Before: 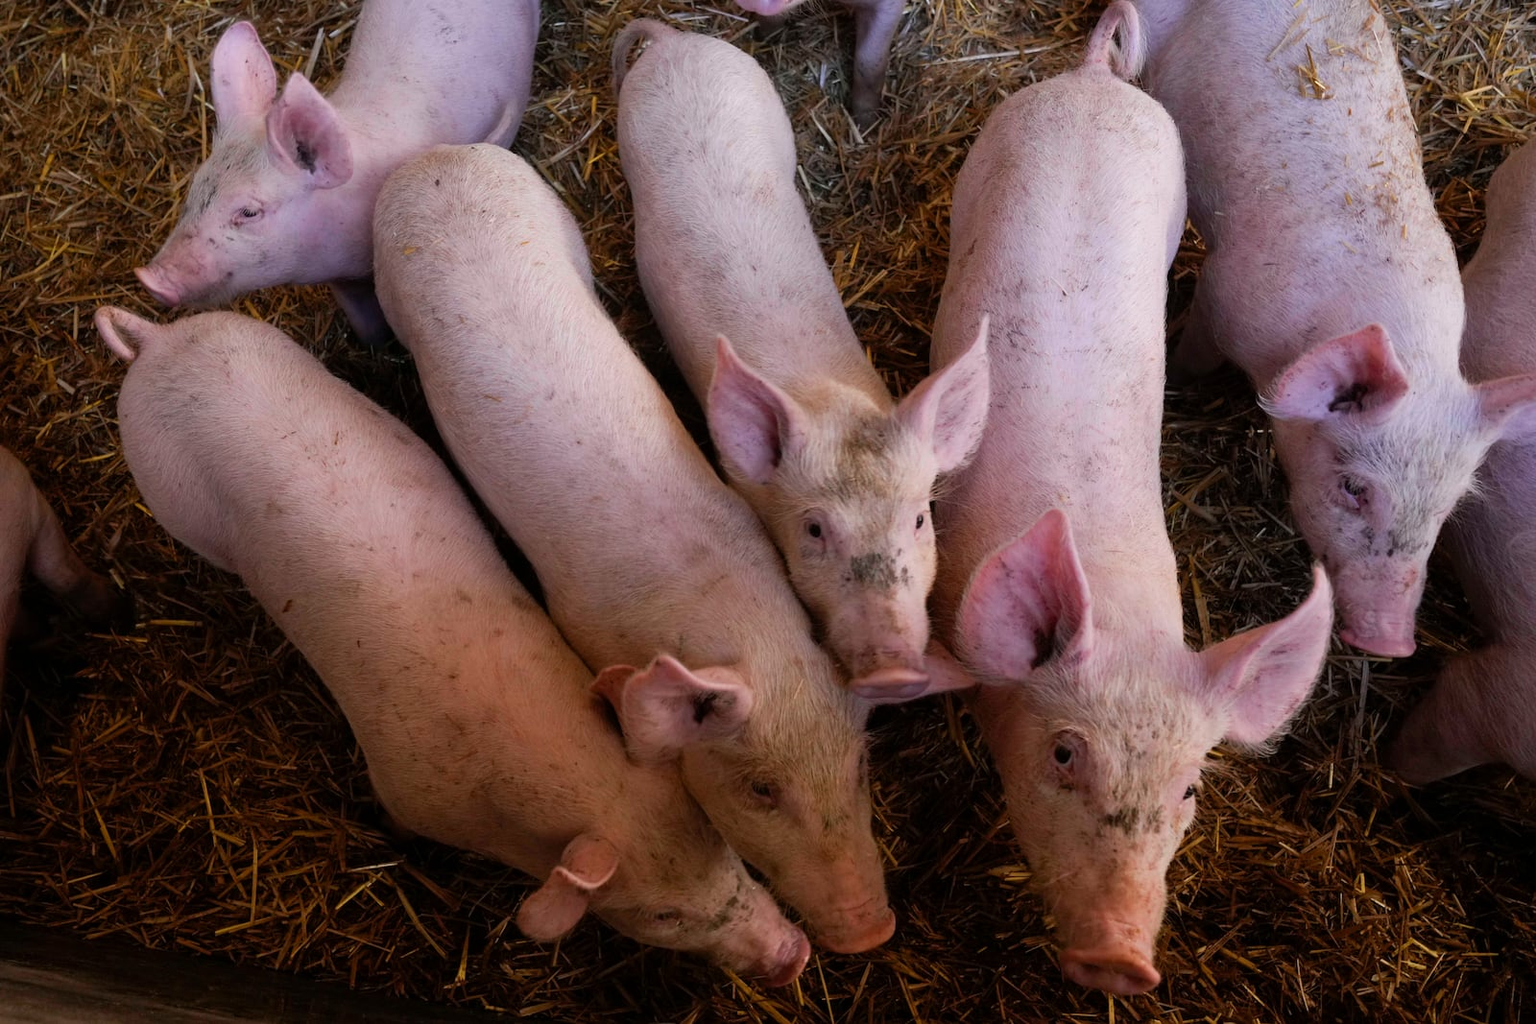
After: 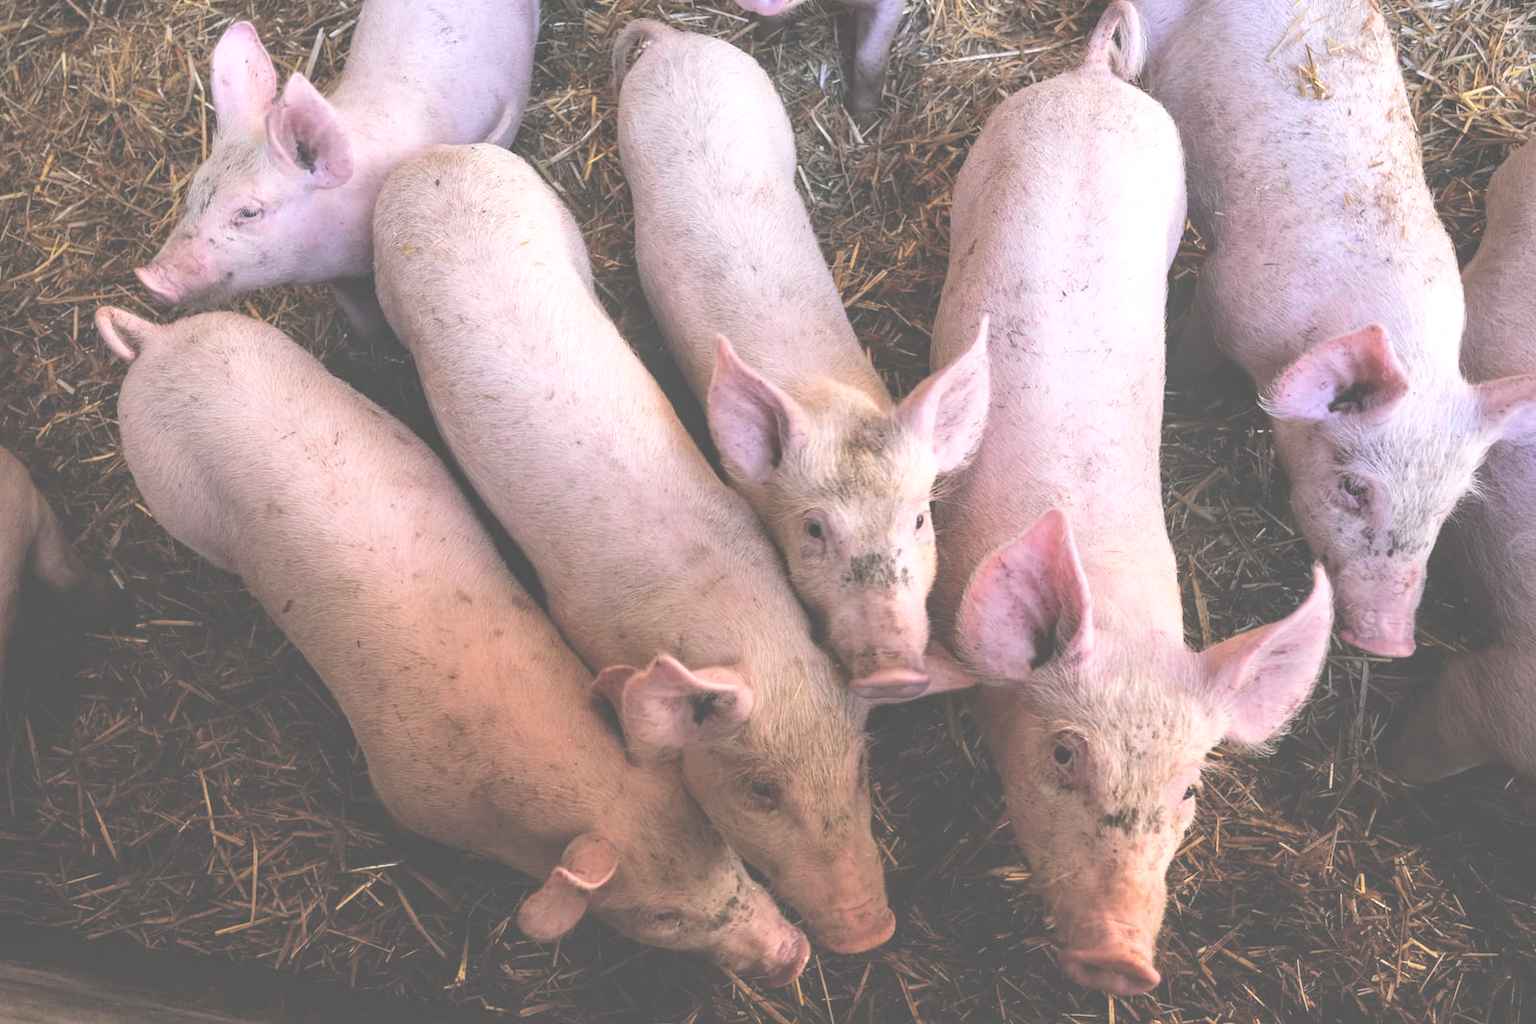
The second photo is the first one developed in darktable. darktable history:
exposure: black level correction -0.071, exposure 0.501 EV, compensate exposure bias true, compensate highlight preservation false
tone curve: curves: ch0 [(0, 0) (0.003, 0) (0.011, 0.001) (0.025, 0.003) (0.044, 0.005) (0.069, 0.012) (0.1, 0.023) (0.136, 0.039) (0.177, 0.088) (0.224, 0.15) (0.277, 0.239) (0.335, 0.334) (0.399, 0.43) (0.468, 0.526) (0.543, 0.621) (0.623, 0.711) (0.709, 0.791) (0.801, 0.87) (0.898, 0.949) (1, 1)], color space Lab, independent channels, preserve colors none
sharpen: radius 2.931, amount 0.866, threshold 47.418
local contrast: on, module defaults
